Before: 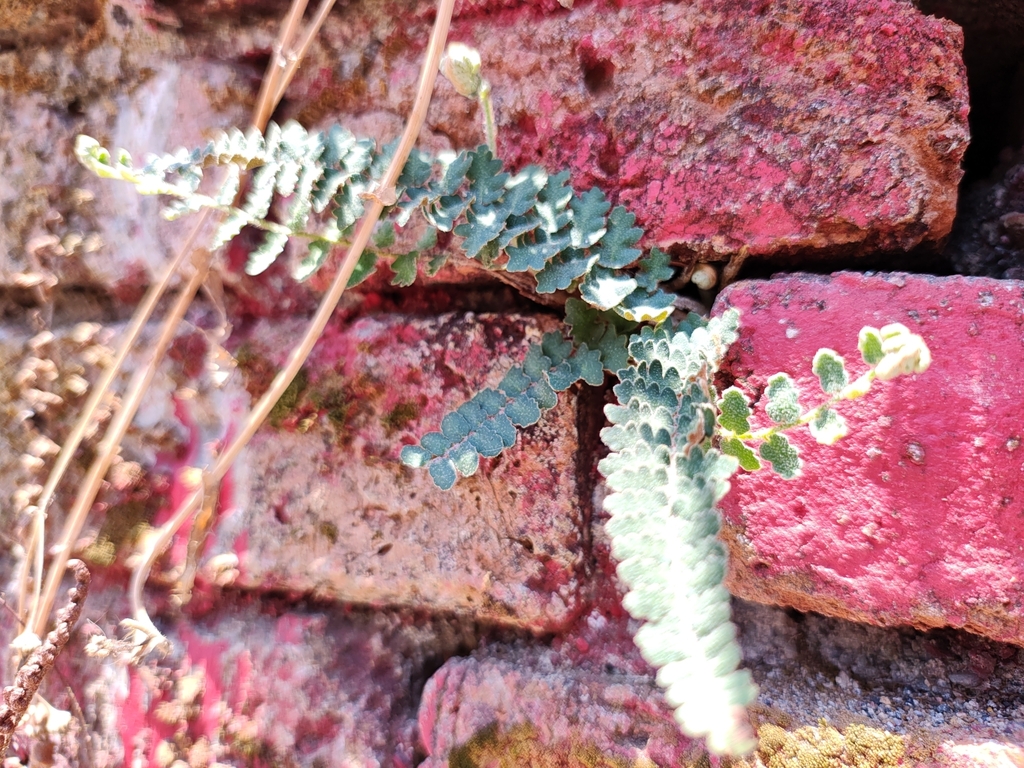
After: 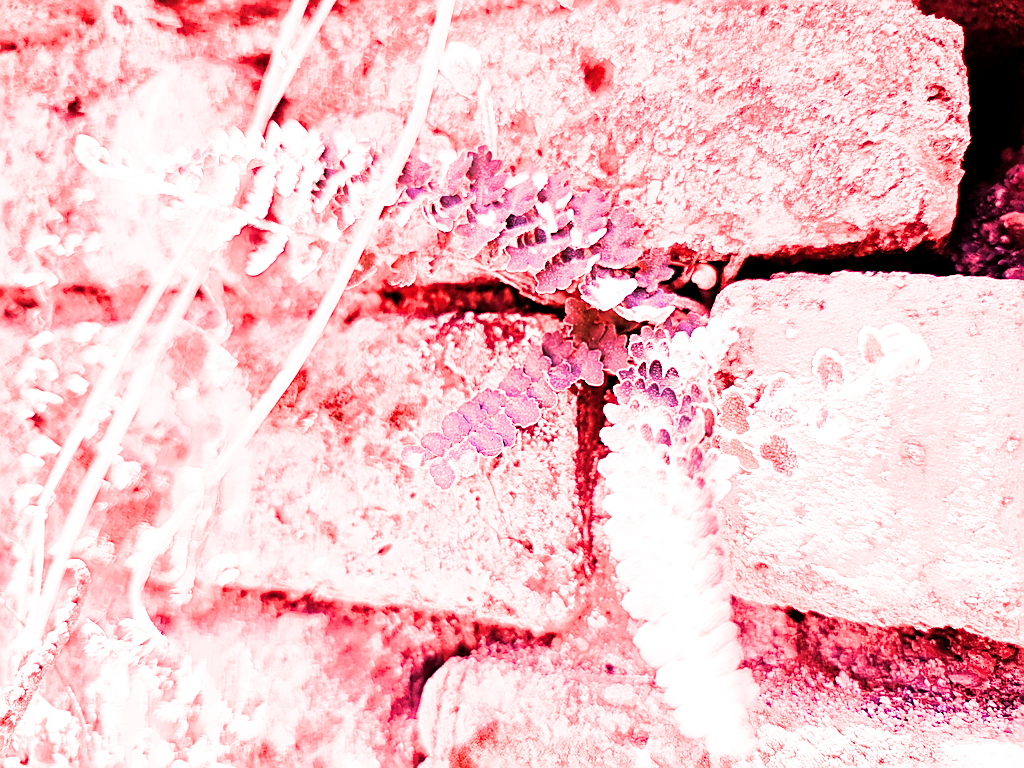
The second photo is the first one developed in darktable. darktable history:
white balance: red 4.26, blue 1.802
exposure: exposure -0.462 EV, compensate highlight preservation false
filmic rgb: black relative exposure -5 EV, white relative exposure 3.5 EV, hardness 3.19, contrast 1.4, highlights saturation mix -50%
sharpen: on, module defaults
